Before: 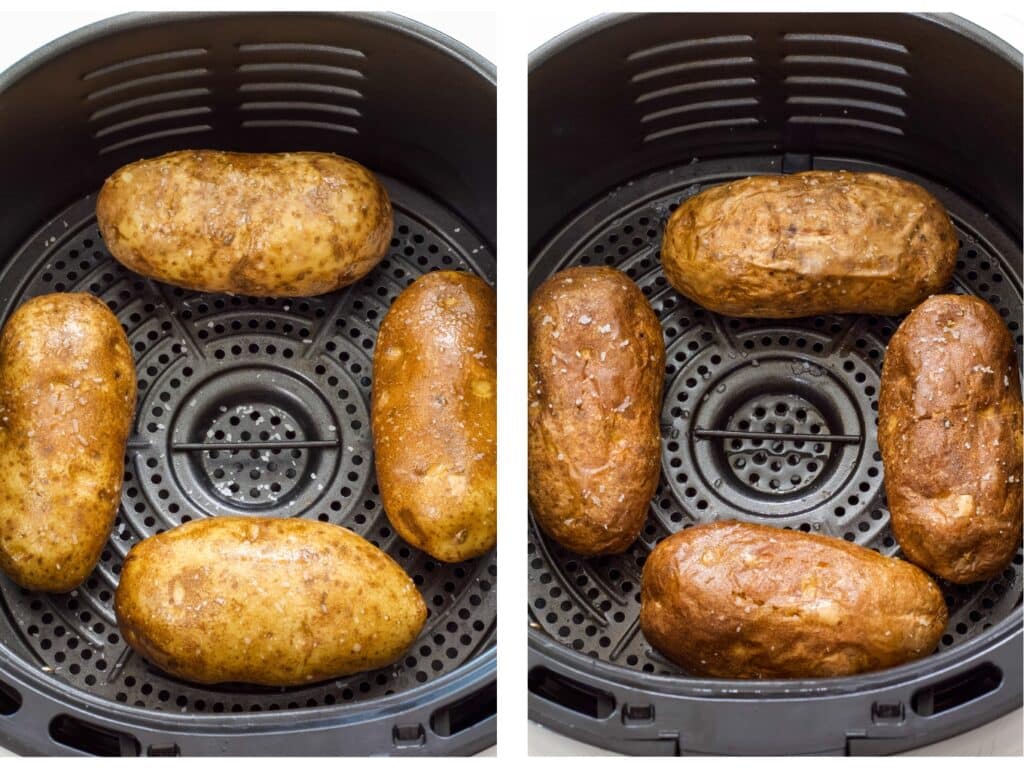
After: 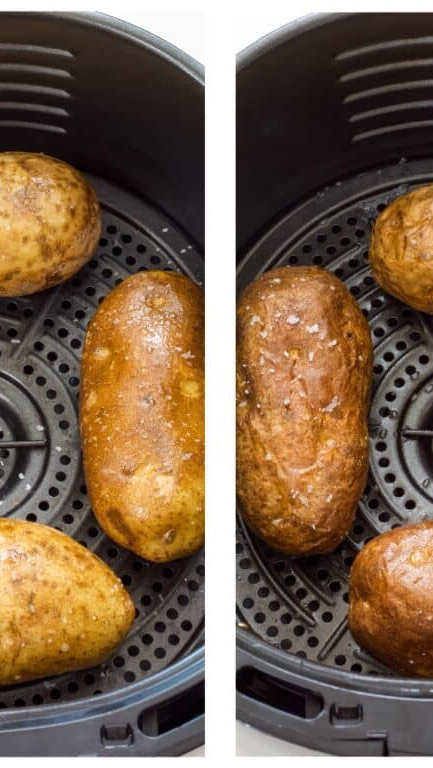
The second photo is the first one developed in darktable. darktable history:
crop: left 28.554%, right 29.111%
